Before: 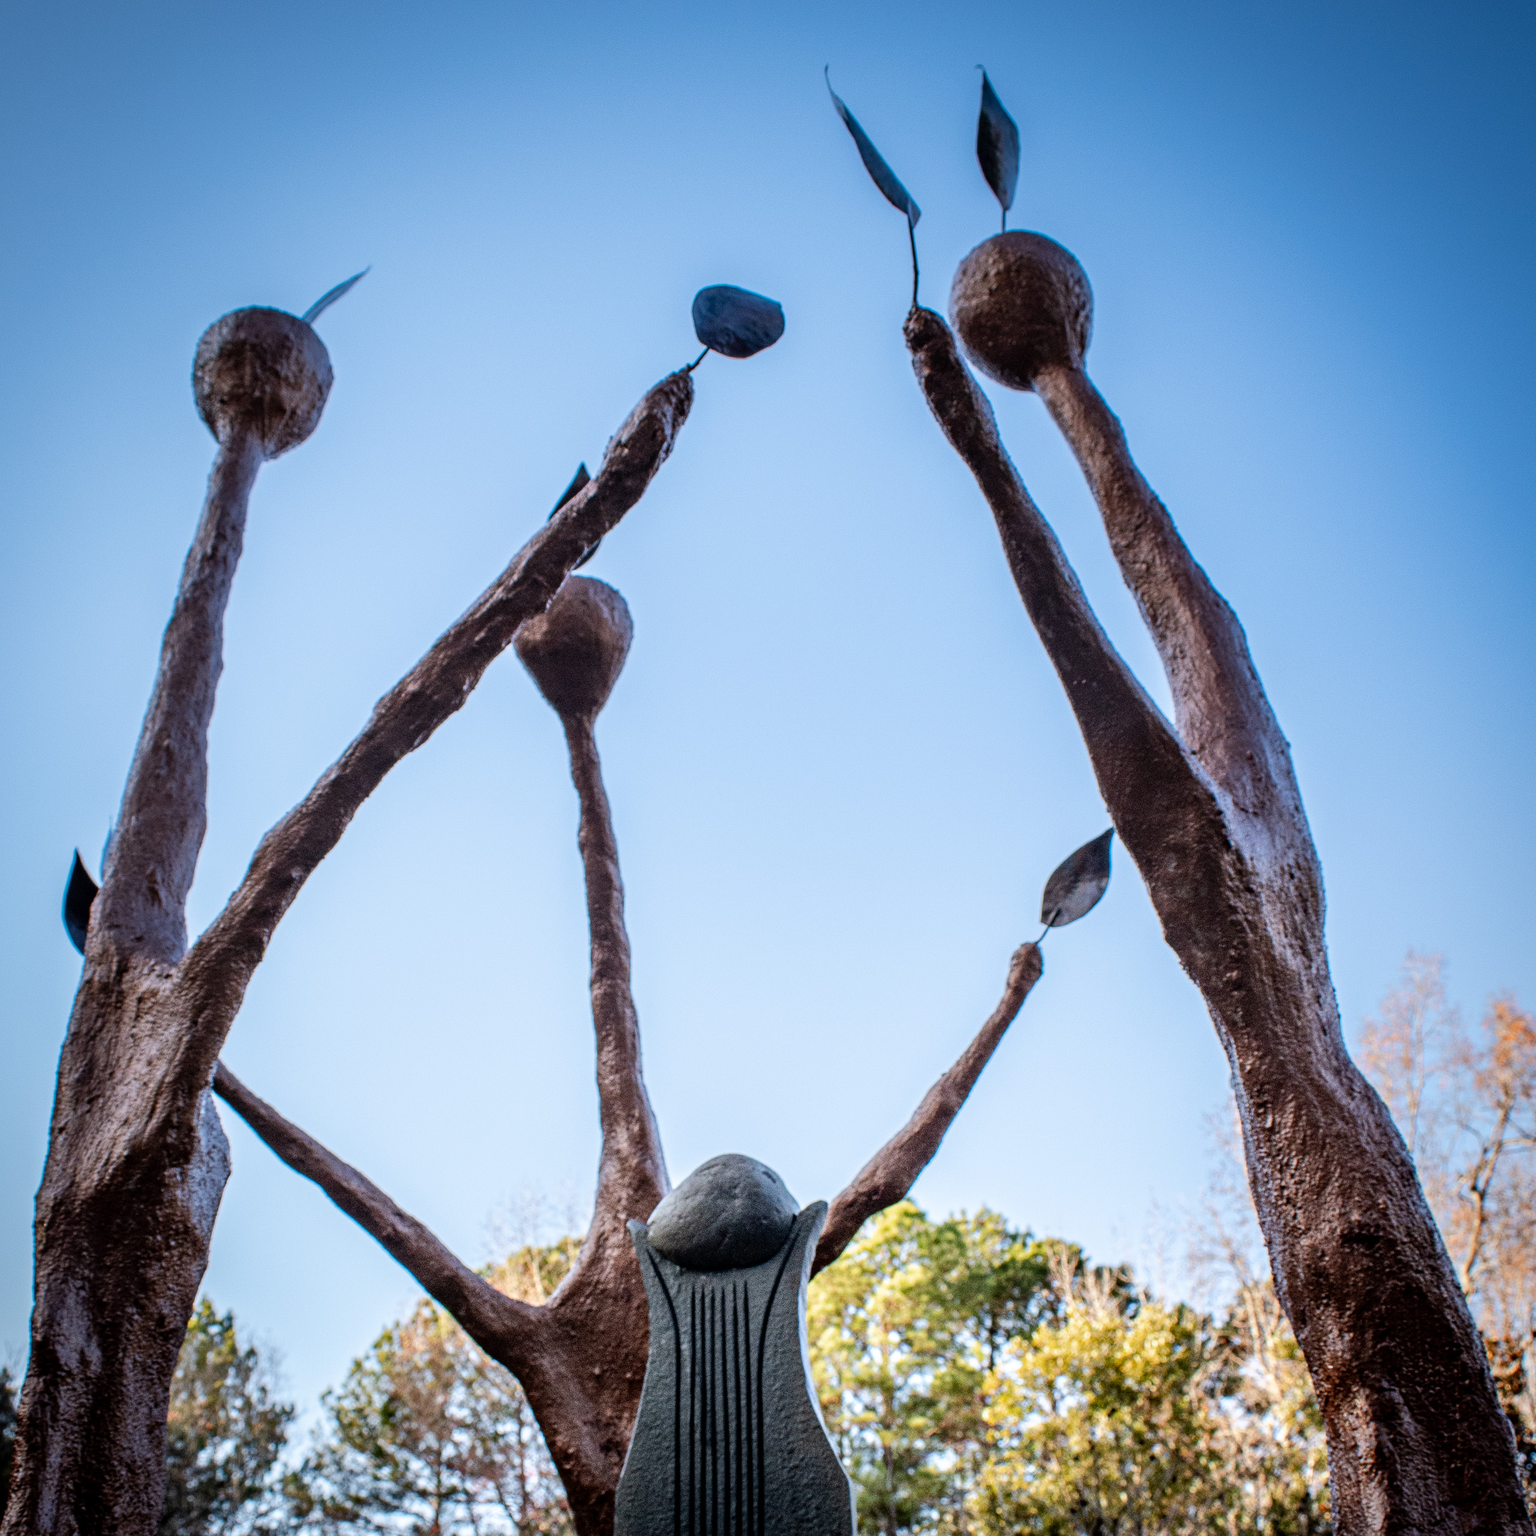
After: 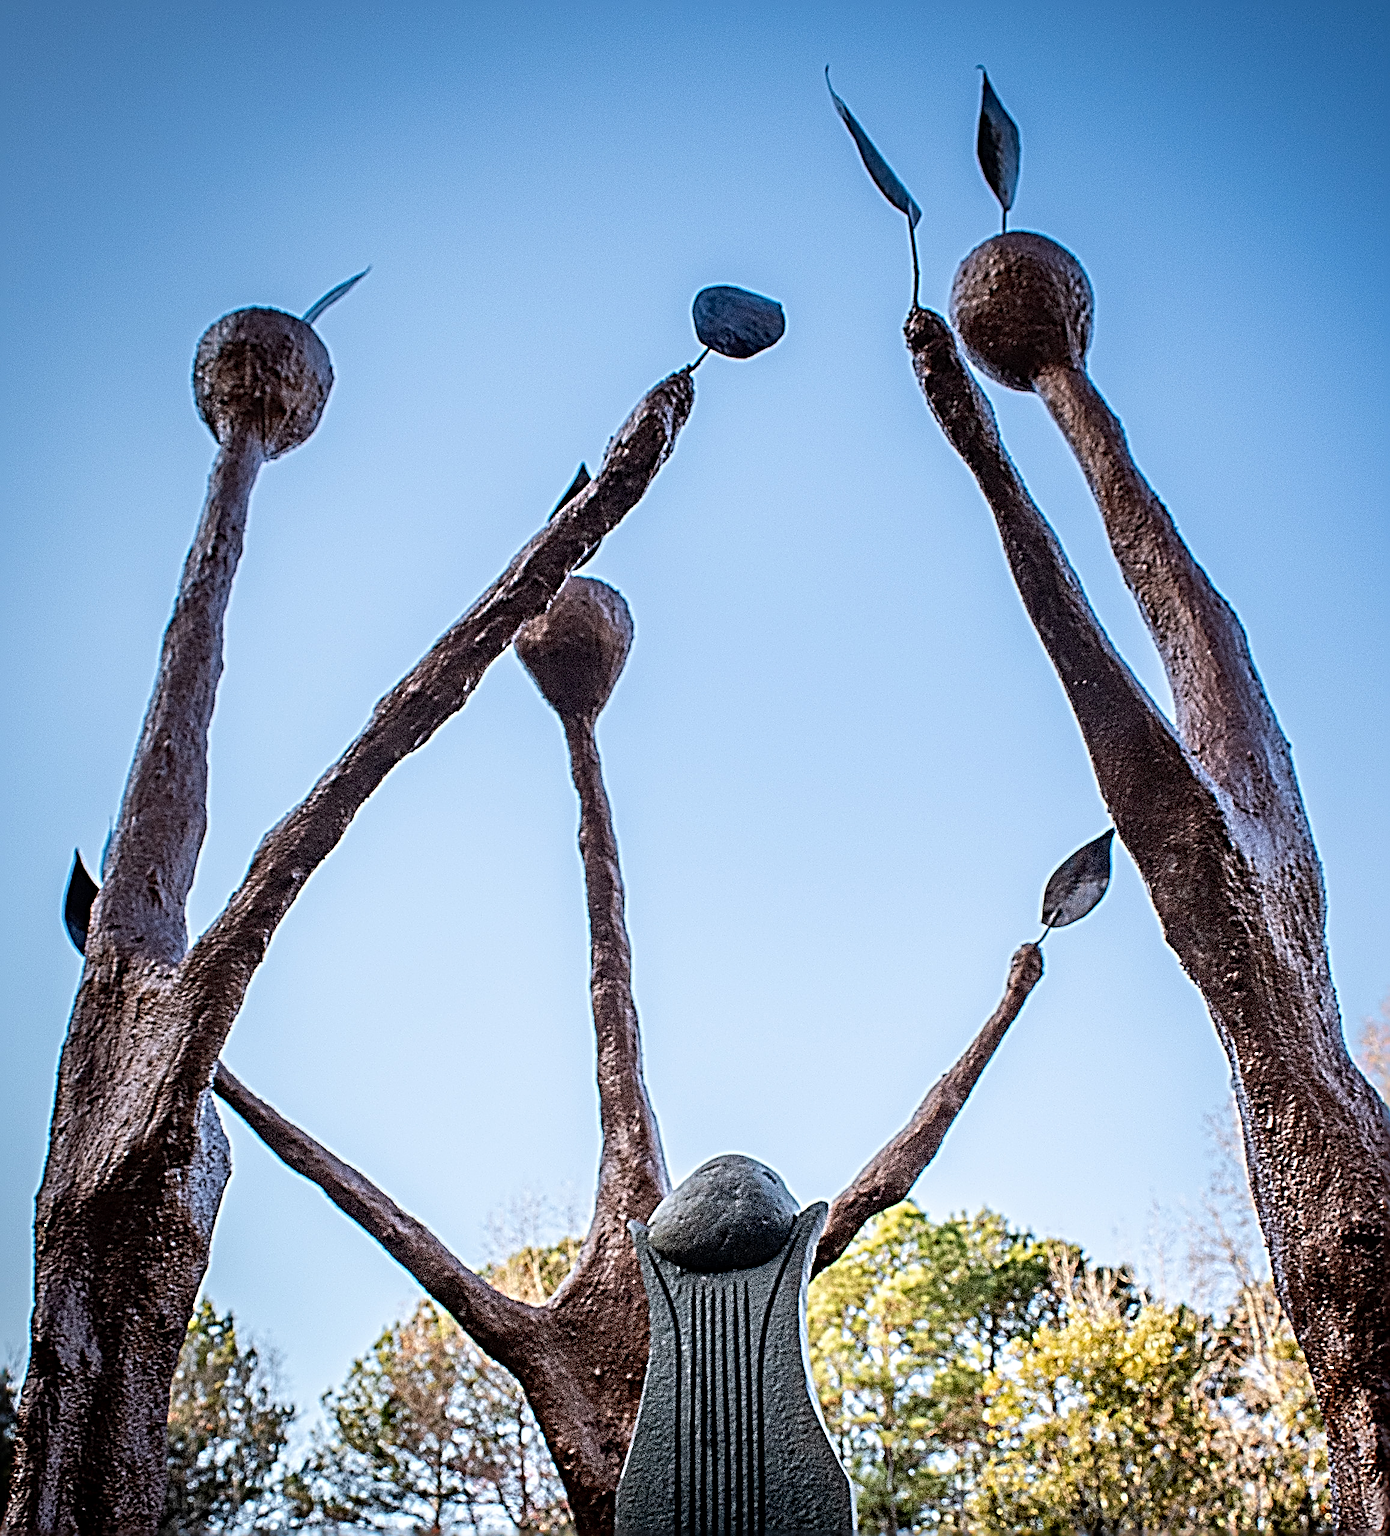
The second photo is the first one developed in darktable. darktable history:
sharpen: radius 4.001, amount 2
crop: right 9.509%, bottom 0.031%
